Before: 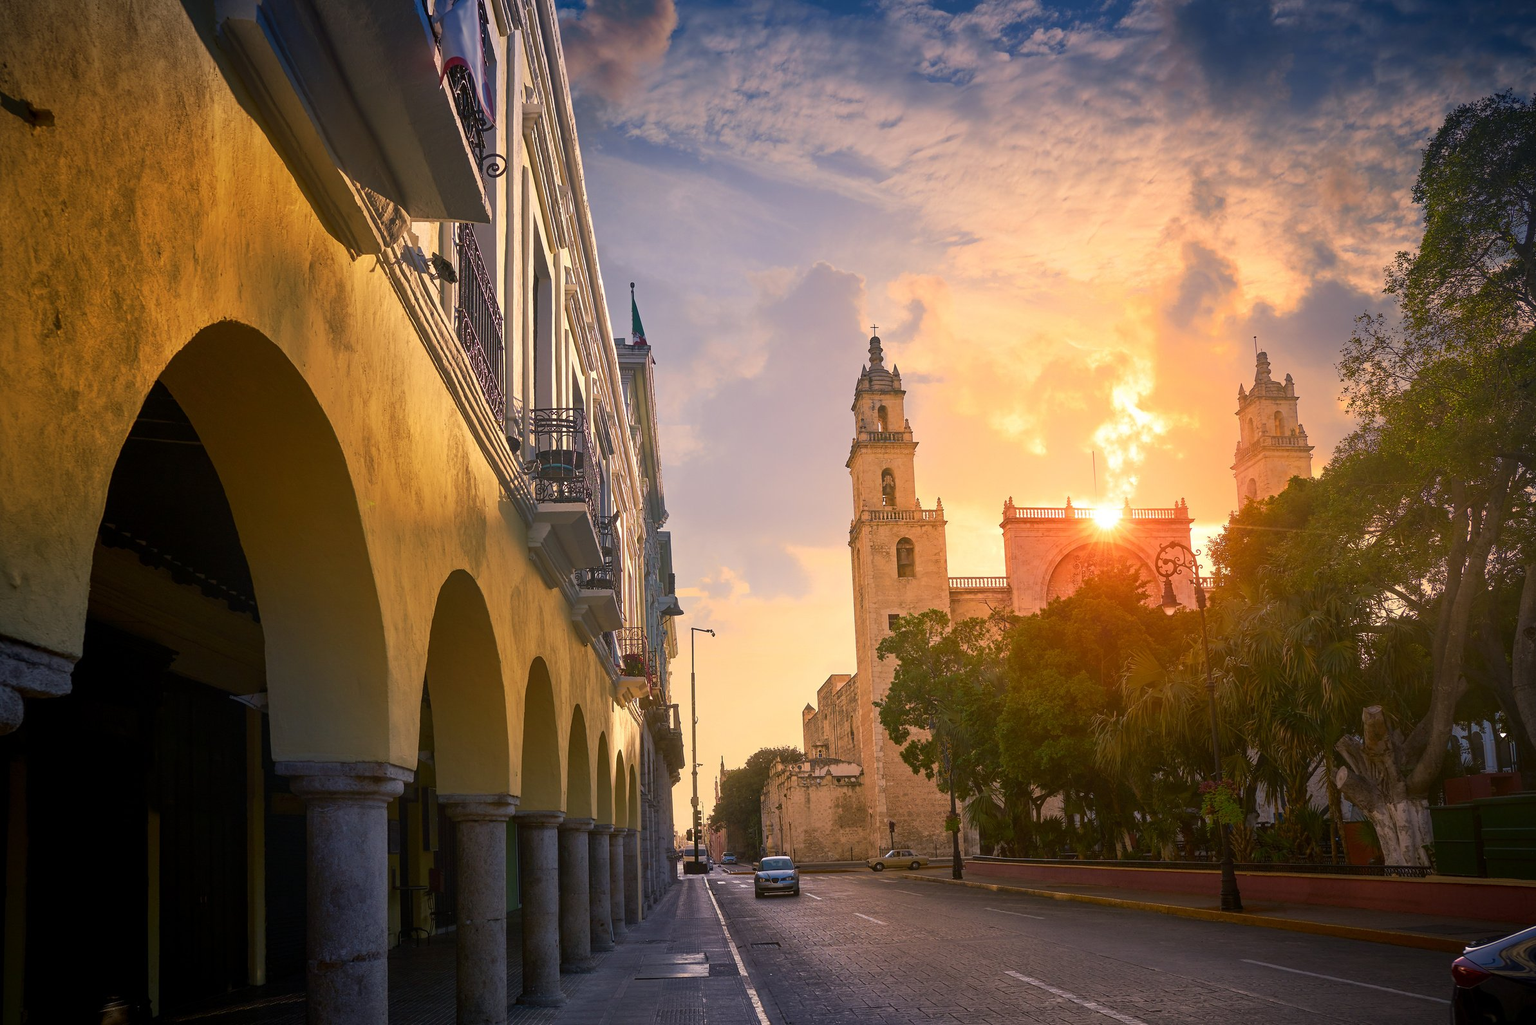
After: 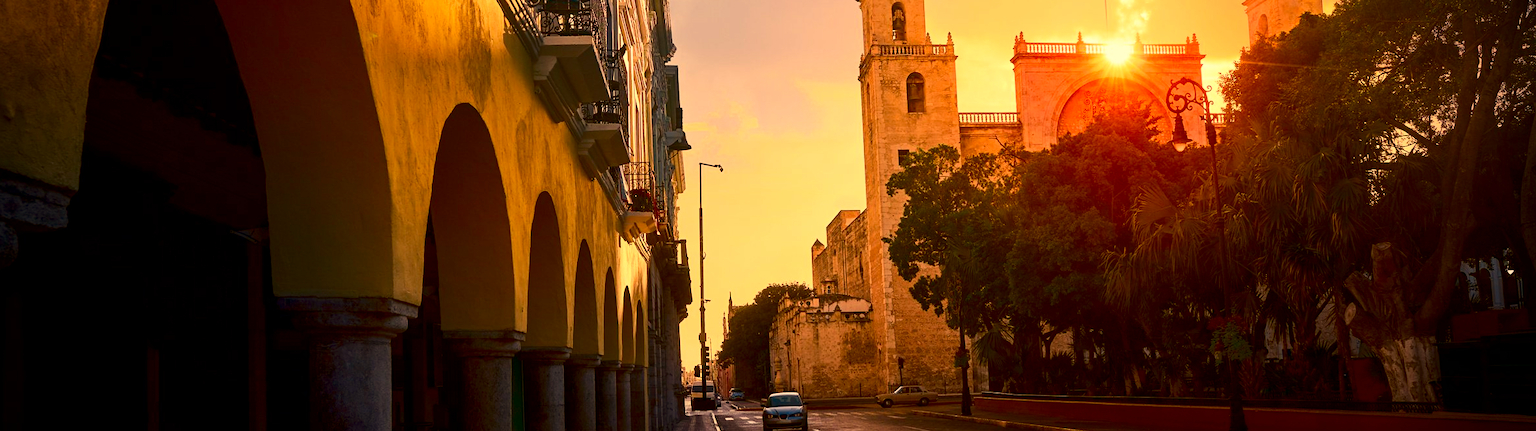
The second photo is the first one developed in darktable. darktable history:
white balance: red 1.123, blue 0.83
tone curve: color space Lab, linked channels, preserve colors none
exposure: black level correction 0.01, exposure 0.014 EV, compensate highlight preservation false
crop: top 45.551%, bottom 12.262%
contrast brightness saturation: contrast 0.21, brightness -0.11, saturation 0.21
rotate and perspective: rotation 0.174°, lens shift (vertical) 0.013, lens shift (horizontal) 0.019, shear 0.001, automatic cropping original format, crop left 0.007, crop right 0.991, crop top 0.016, crop bottom 0.997
vignetting: width/height ratio 1.094
